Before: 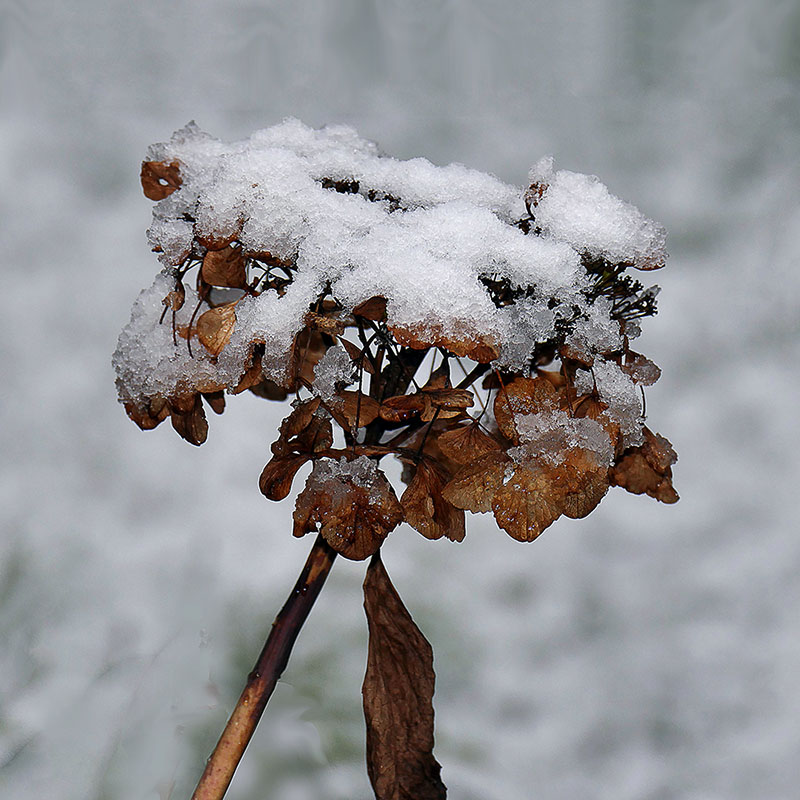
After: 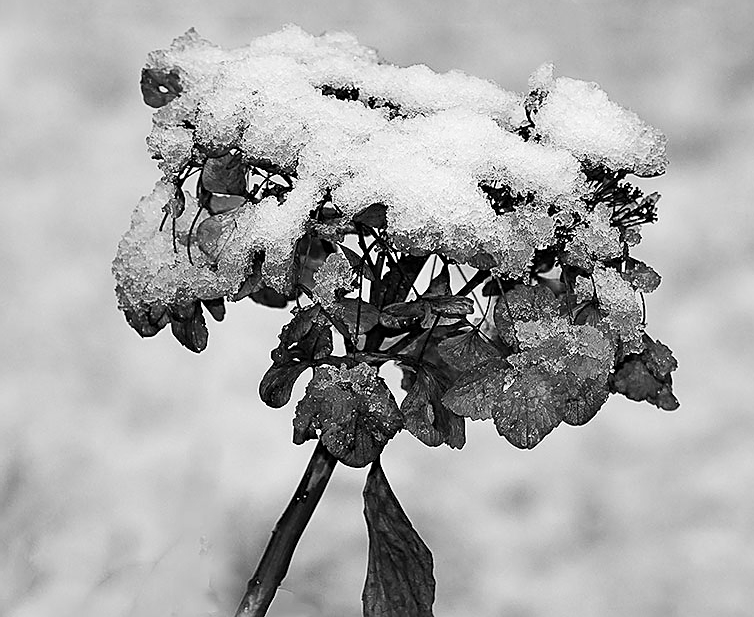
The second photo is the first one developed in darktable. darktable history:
contrast brightness saturation: contrast 0.2, brightness 0.16, saturation 0.22
sharpen: on, module defaults
monochrome: on, module defaults
crop and rotate: angle 0.03°, top 11.643%, right 5.651%, bottom 11.189%
